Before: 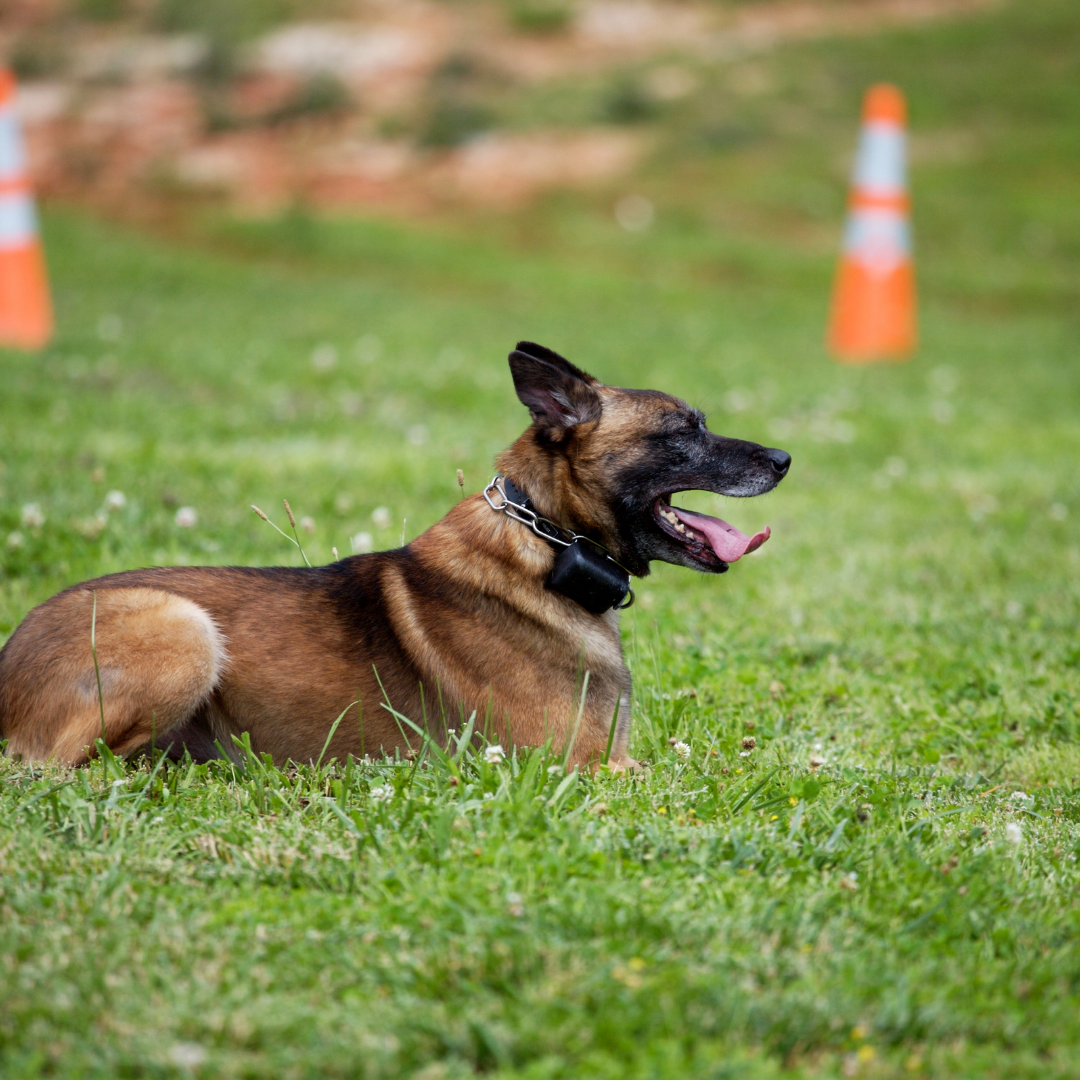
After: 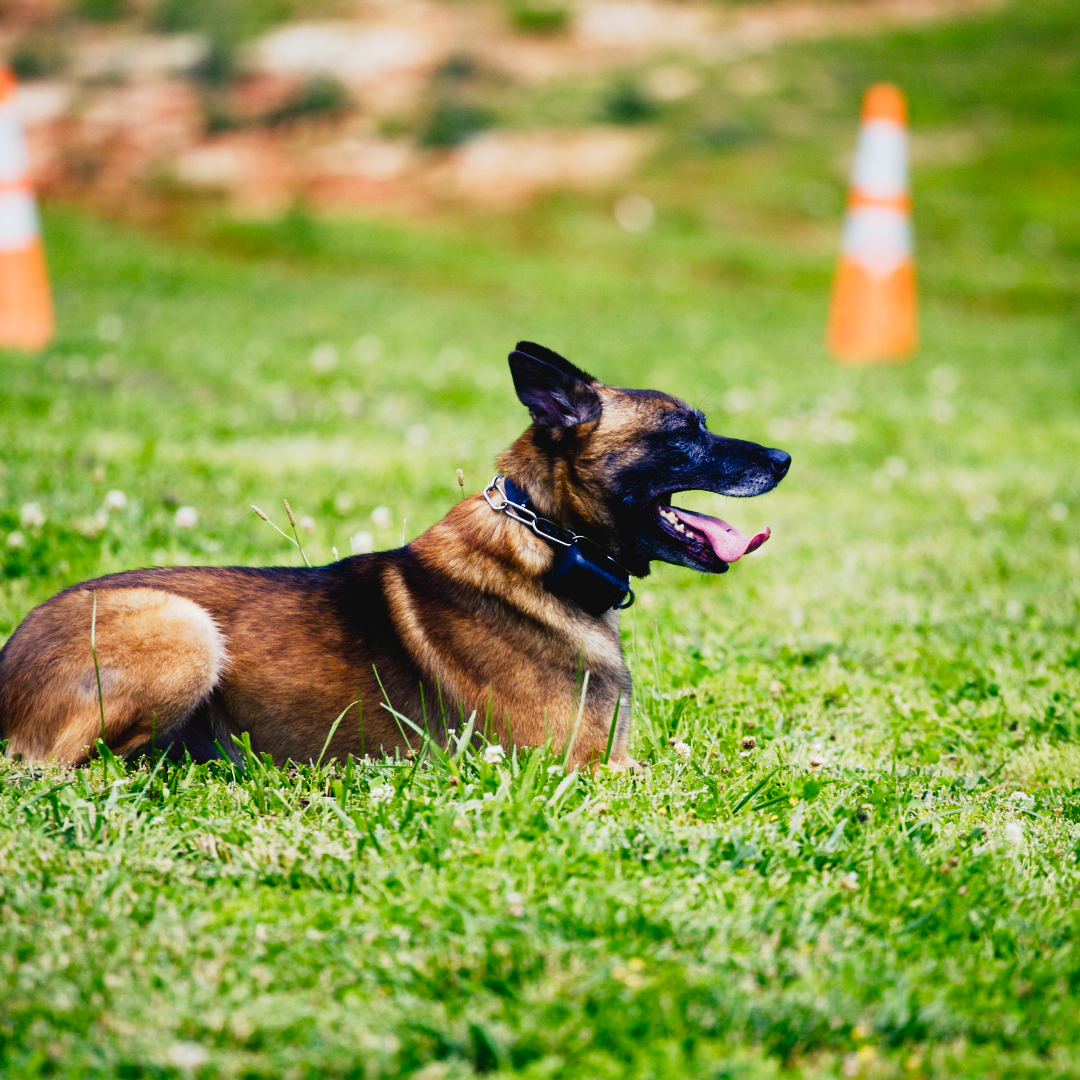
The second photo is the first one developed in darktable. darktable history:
exposure: exposure -0.041 EV, compensate highlight preservation false
tone curve: curves: ch0 [(0, 0.036) (0.037, 0.042) (0.167, 0.143) (0.433, 0.502) (0.531, 0.637) (0.696, 0.825) (0.856, 0.92) (1, 0.98)]; ch1 [(0, 0) (0.424, 0.383) (0.482, 0.459) (0.501, 0.5) (0.522, 0.526) (0.559, 0.563) (0.604, 0.646) (0.715, 0.729) (1, 1)]; ch2 [(0, 0) (0.369, 0.388) (0.45, 0.48) (0.499, 0.502) (0.504, 0.504) (0.512, 0.526) (0.581, 0.595) (0.708, 0.786) (1, 1)], preserve colors none
color balance rgb: shadows lift › luminance -40.763%, shadows lift › chroma 14.252%, shadows lift › hue 258.37°, power › luminance -3.918%, power › chroma 0.574%, power › hue 37.9°, perceptual saturation grading › global saturation 20%, perceptual saturation grading › highlights -50.367%, perceptual saturation grading › shadows 30.441%, global vibrance 22.563%
